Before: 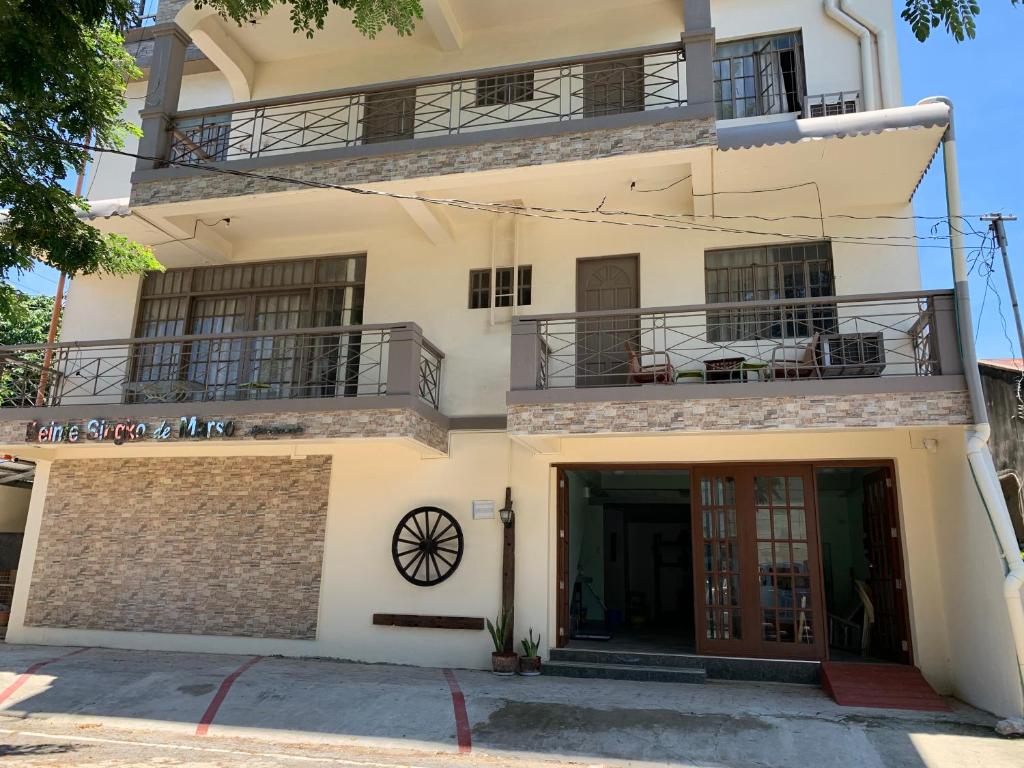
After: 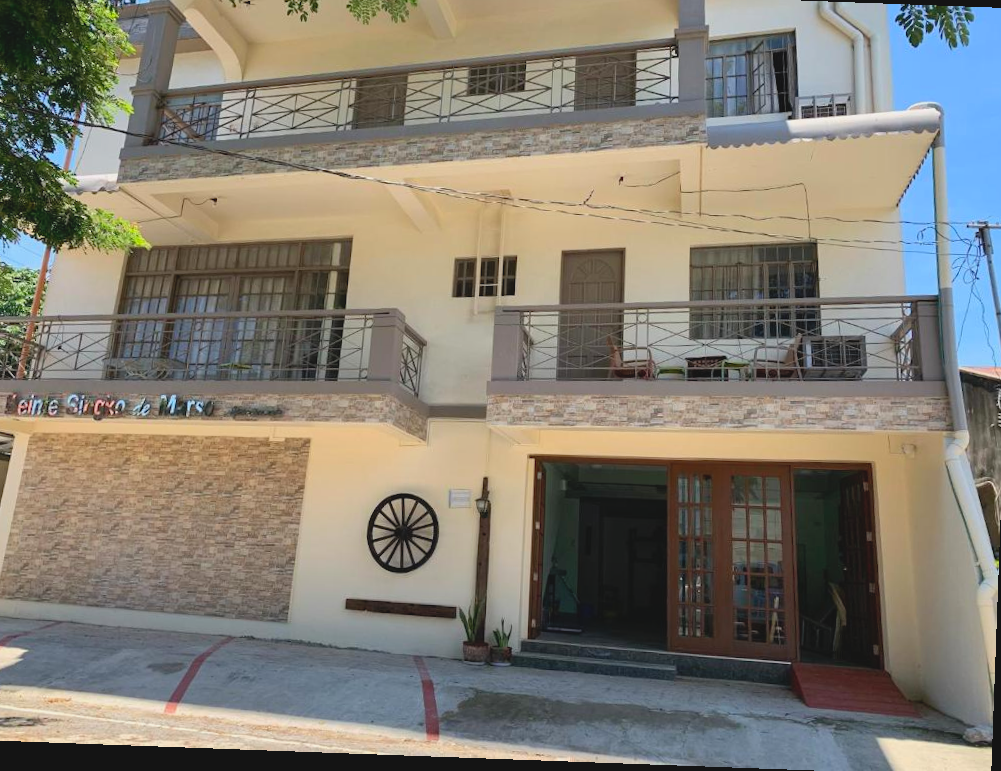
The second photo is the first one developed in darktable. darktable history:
contrast brightness saturation: contrast -0.102, brightness 0.043, saturation 0.075
crop and rotate: angle -2.09°, left 3.127%, top 3.613%, right 1.582%, bottom 0.524%
